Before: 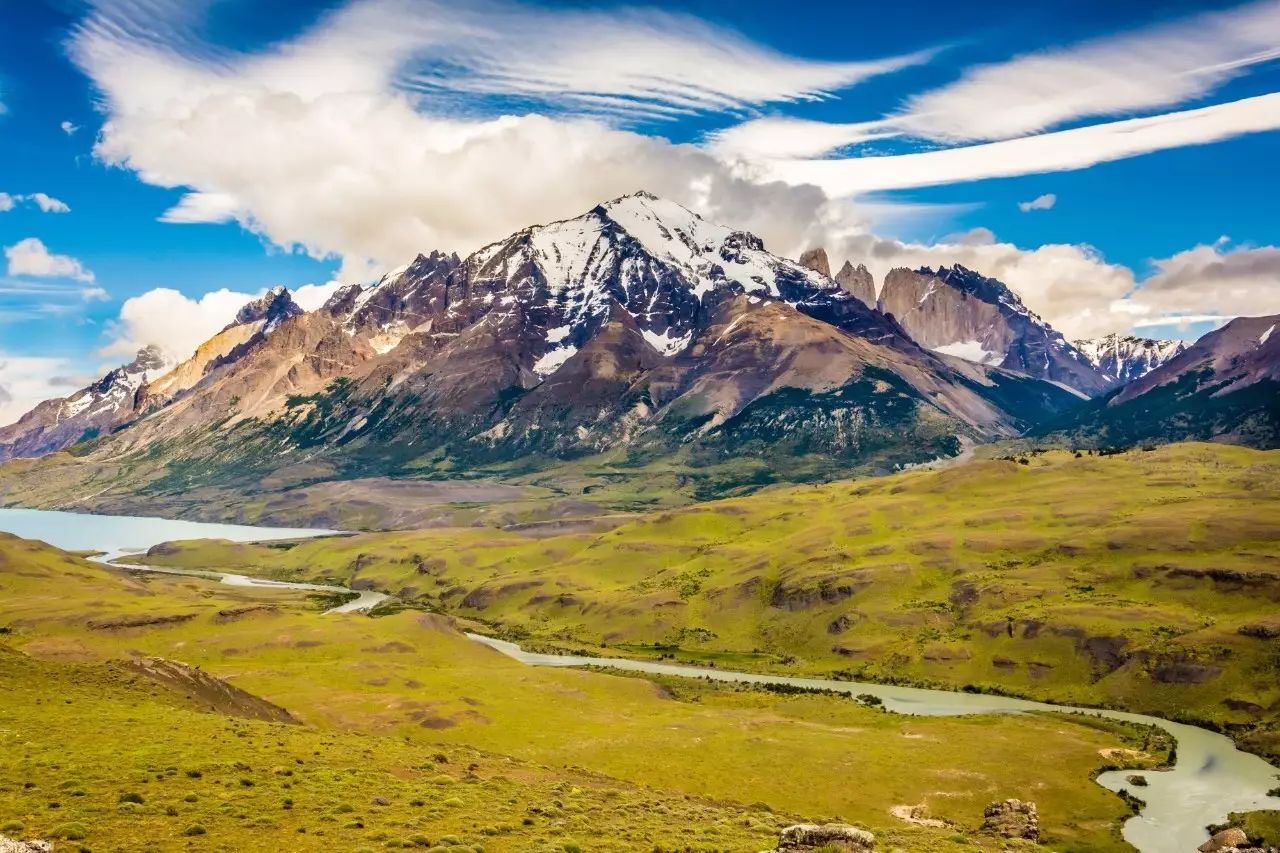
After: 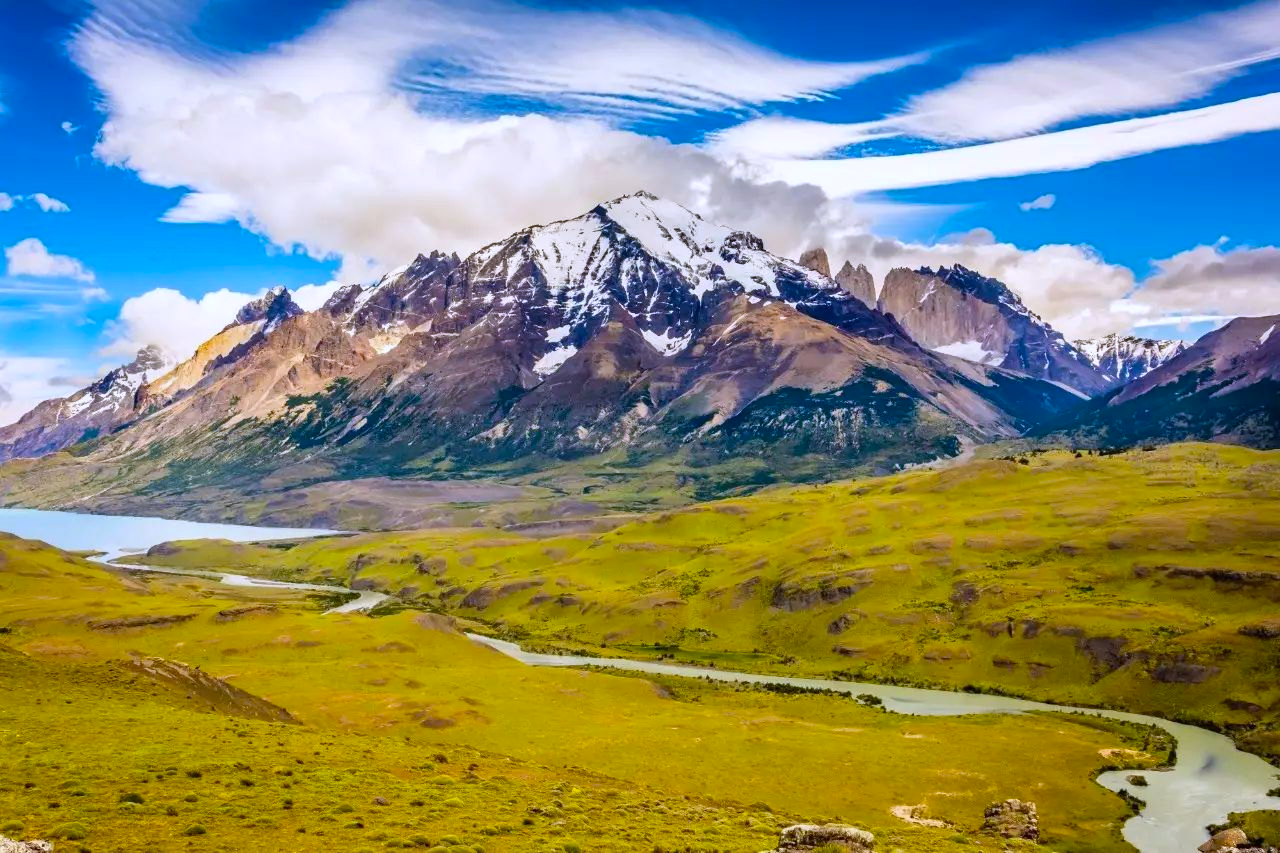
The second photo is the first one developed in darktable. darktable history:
white balance: red 0.967, blue 1.119, emerald 0.756
color balance: output saturation 120%
